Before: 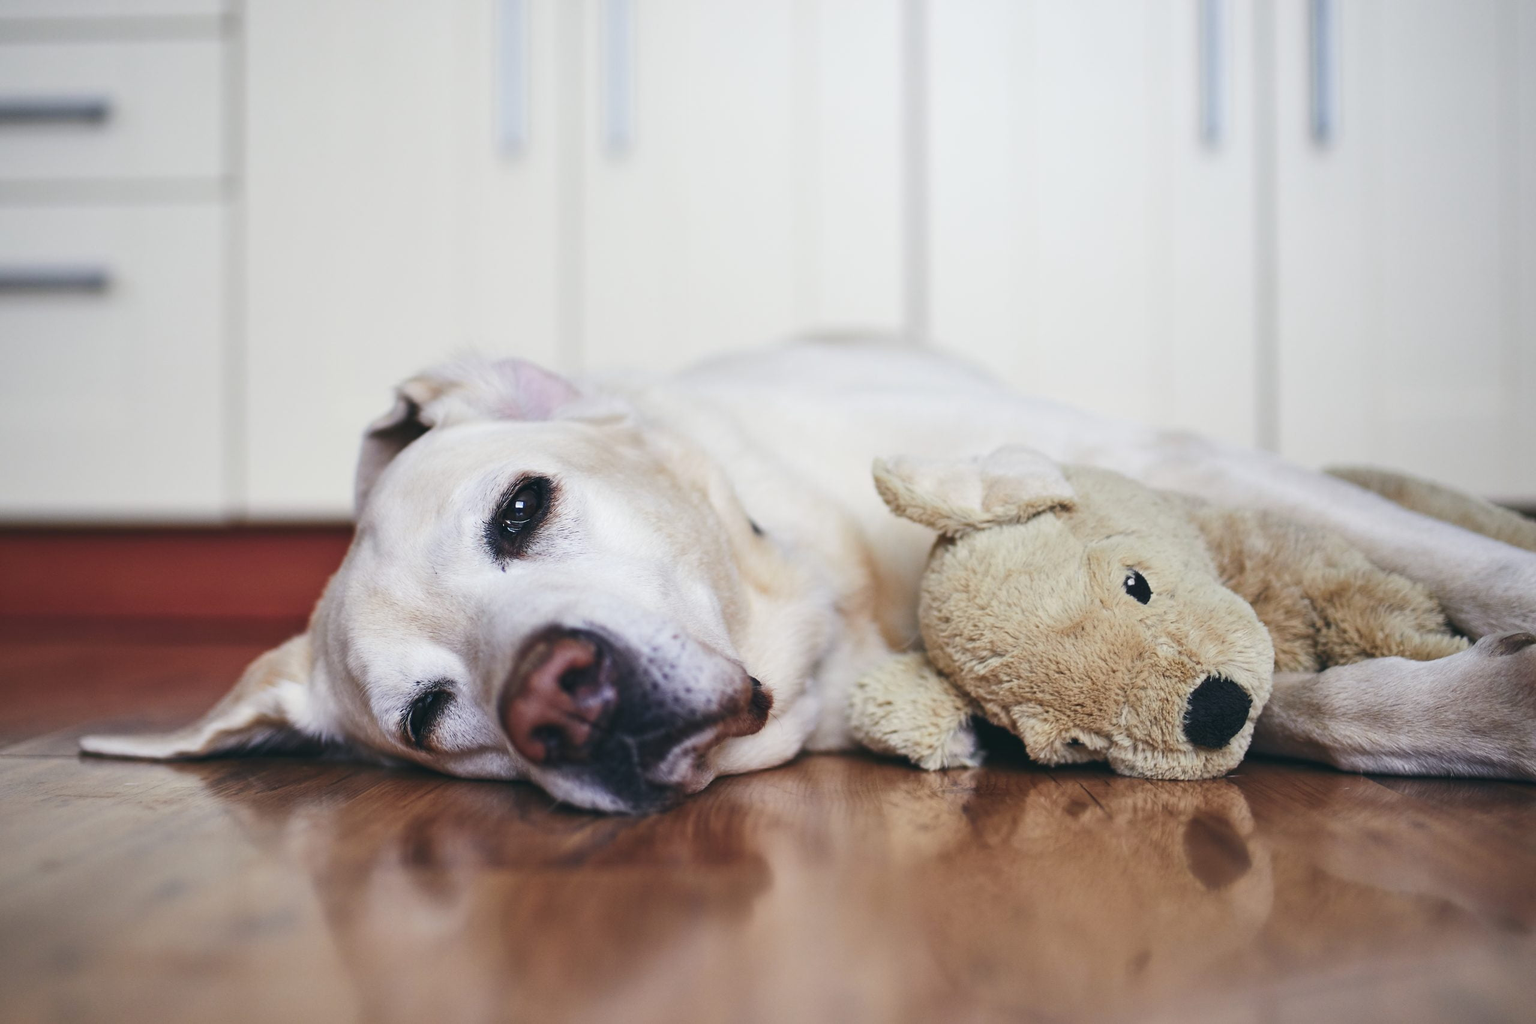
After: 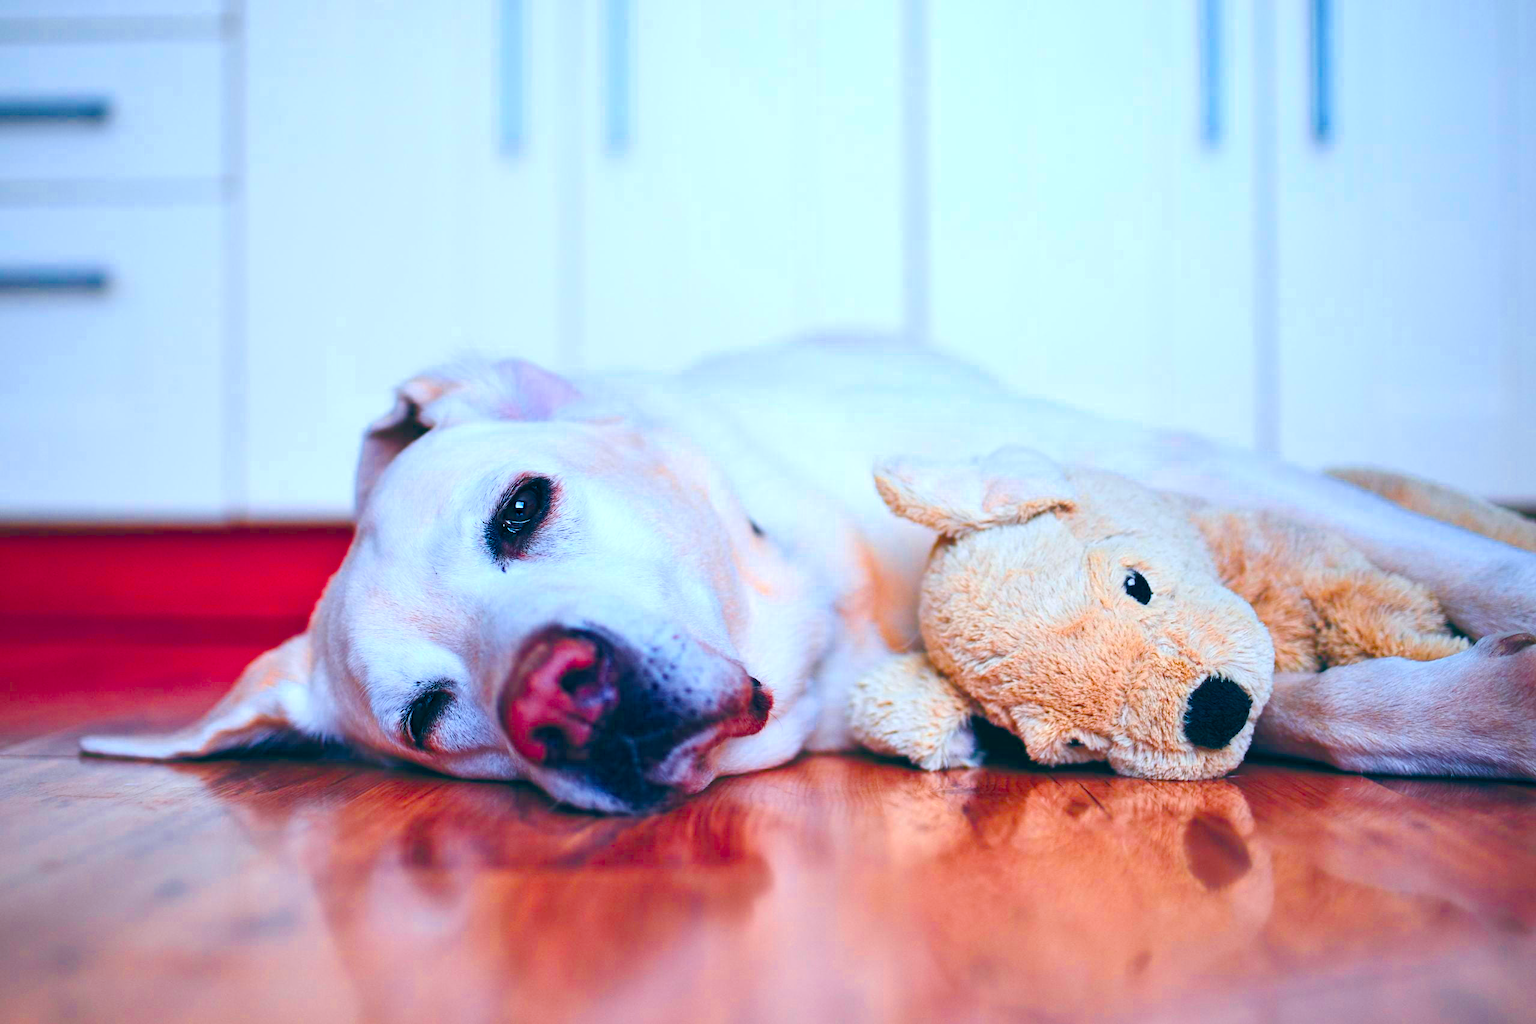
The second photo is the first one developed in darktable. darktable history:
color calibration: output R [1.422, -0.35, -0.252, 0], output G [-0.238, 1.259, -0.084, 0], output B [-0.081, -0.196, 1.58, 0], output brightness [0.49, 0.671, -0.57, 0], illuminant same as pipeline (D50), adaptation none (bypass), saturation algorithm version 1 (2020)
color balance rgb: perceptual saturation grading › global saturation 20%, perceptual saturation grading › highlights -25%, perceptual saturation grading › shadows 50.52%, global vibrance 40.24%
